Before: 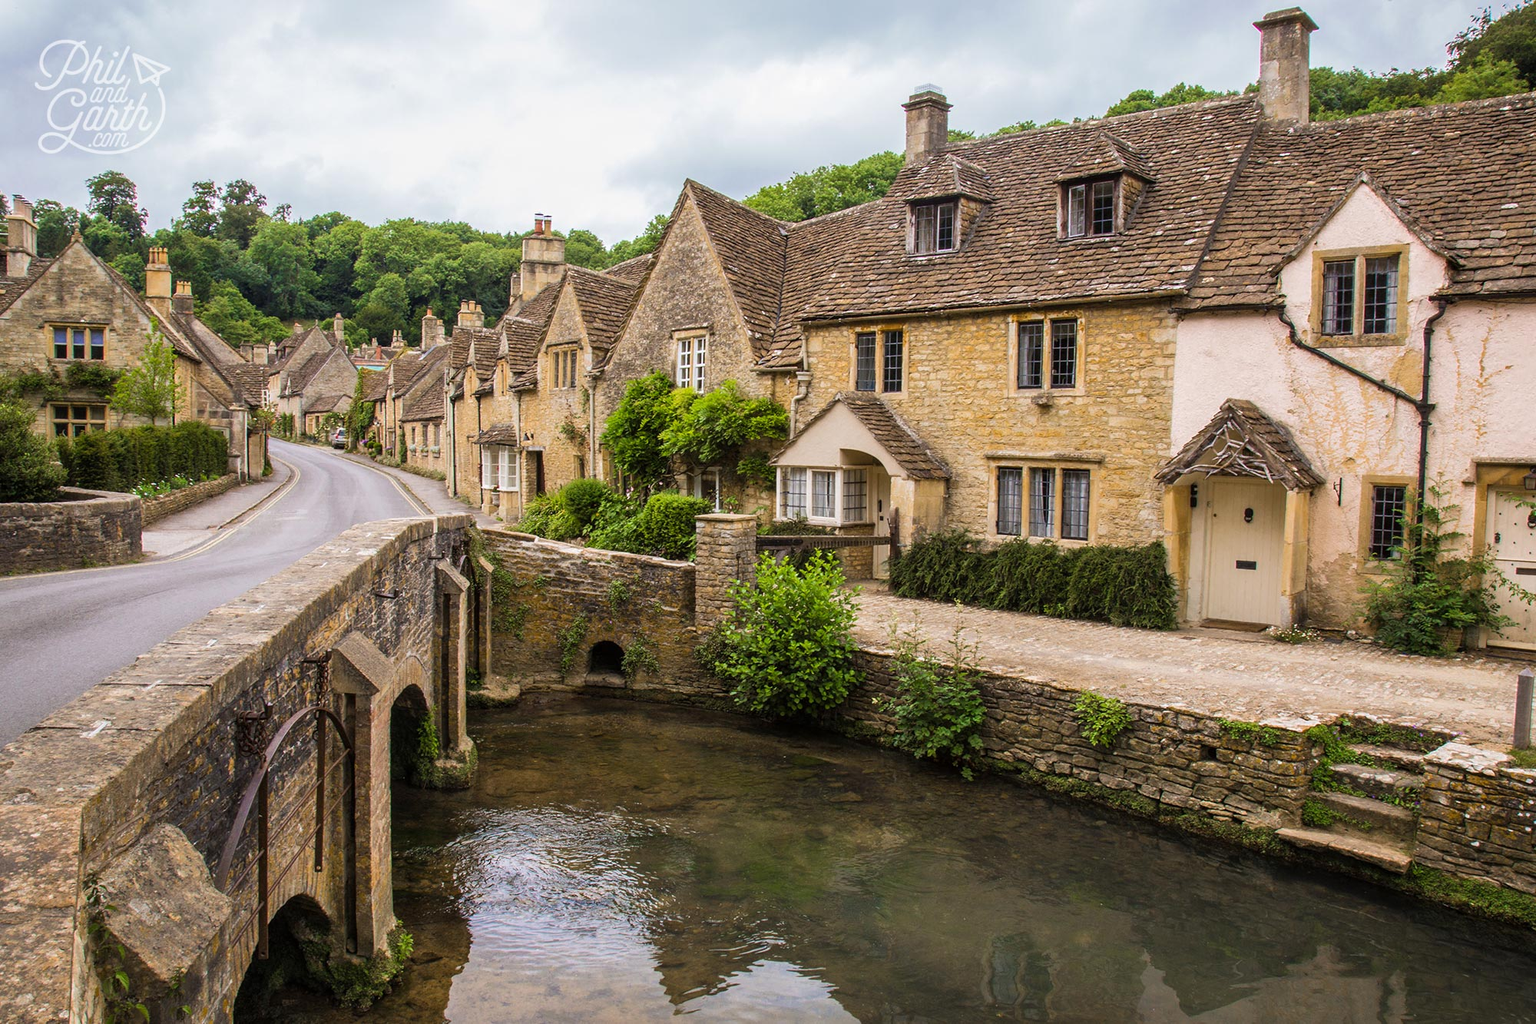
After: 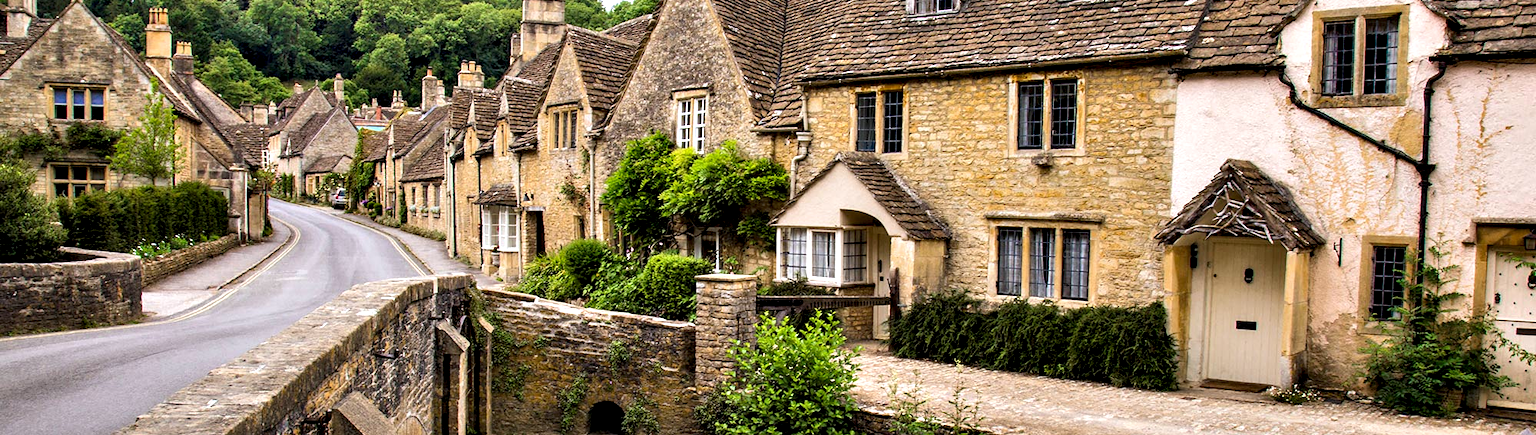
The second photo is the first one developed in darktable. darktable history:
crop and rotate: top 23.448%, bottom 33.969%
contrast equalizer: y [[0.6 ×6], [0.55 ×6], [0 ×6], [0 ×6], [0 ×6]]
